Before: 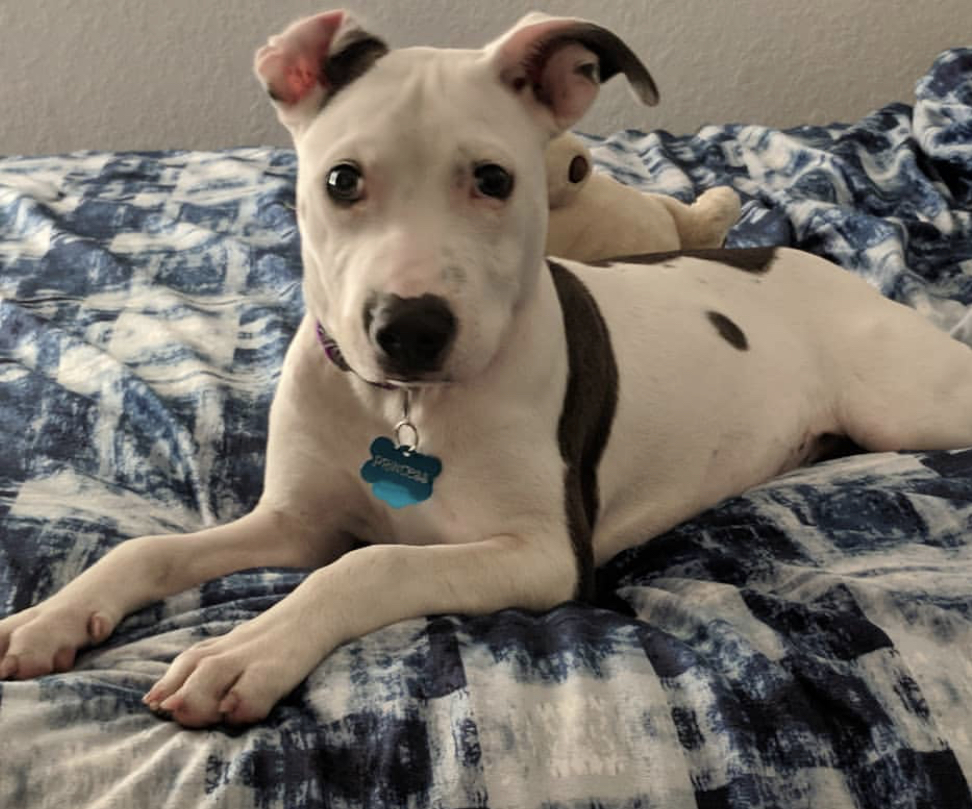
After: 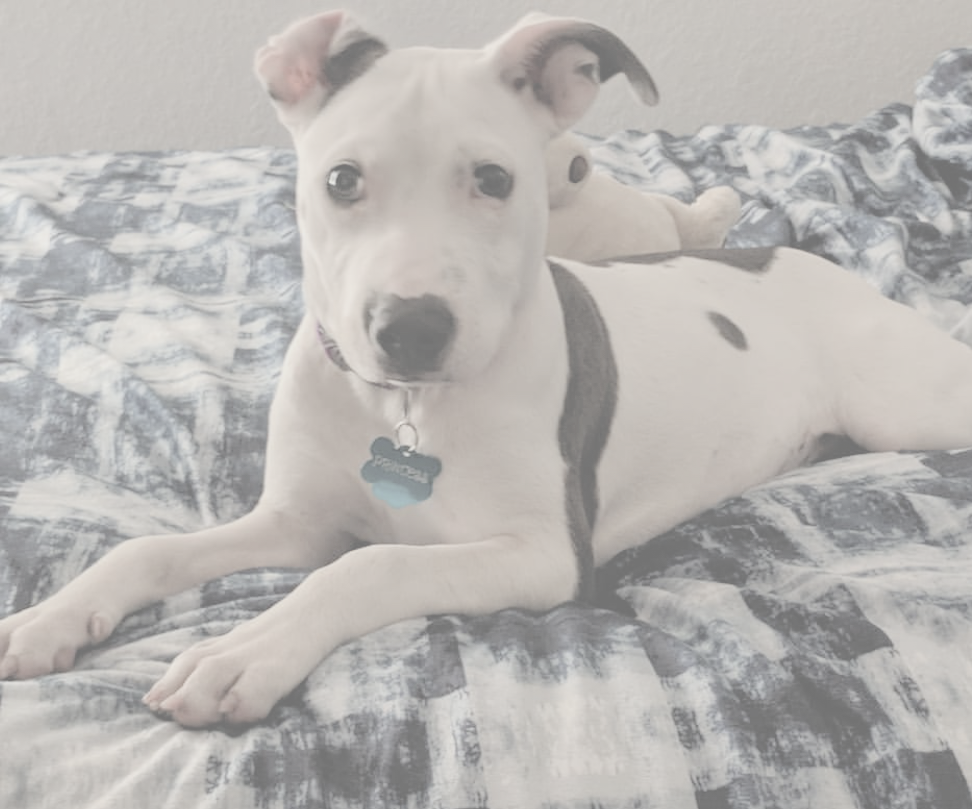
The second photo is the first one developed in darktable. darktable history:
contrast brightness saturation: contrast -0.328, brightness 0.736, saturation -0.771
